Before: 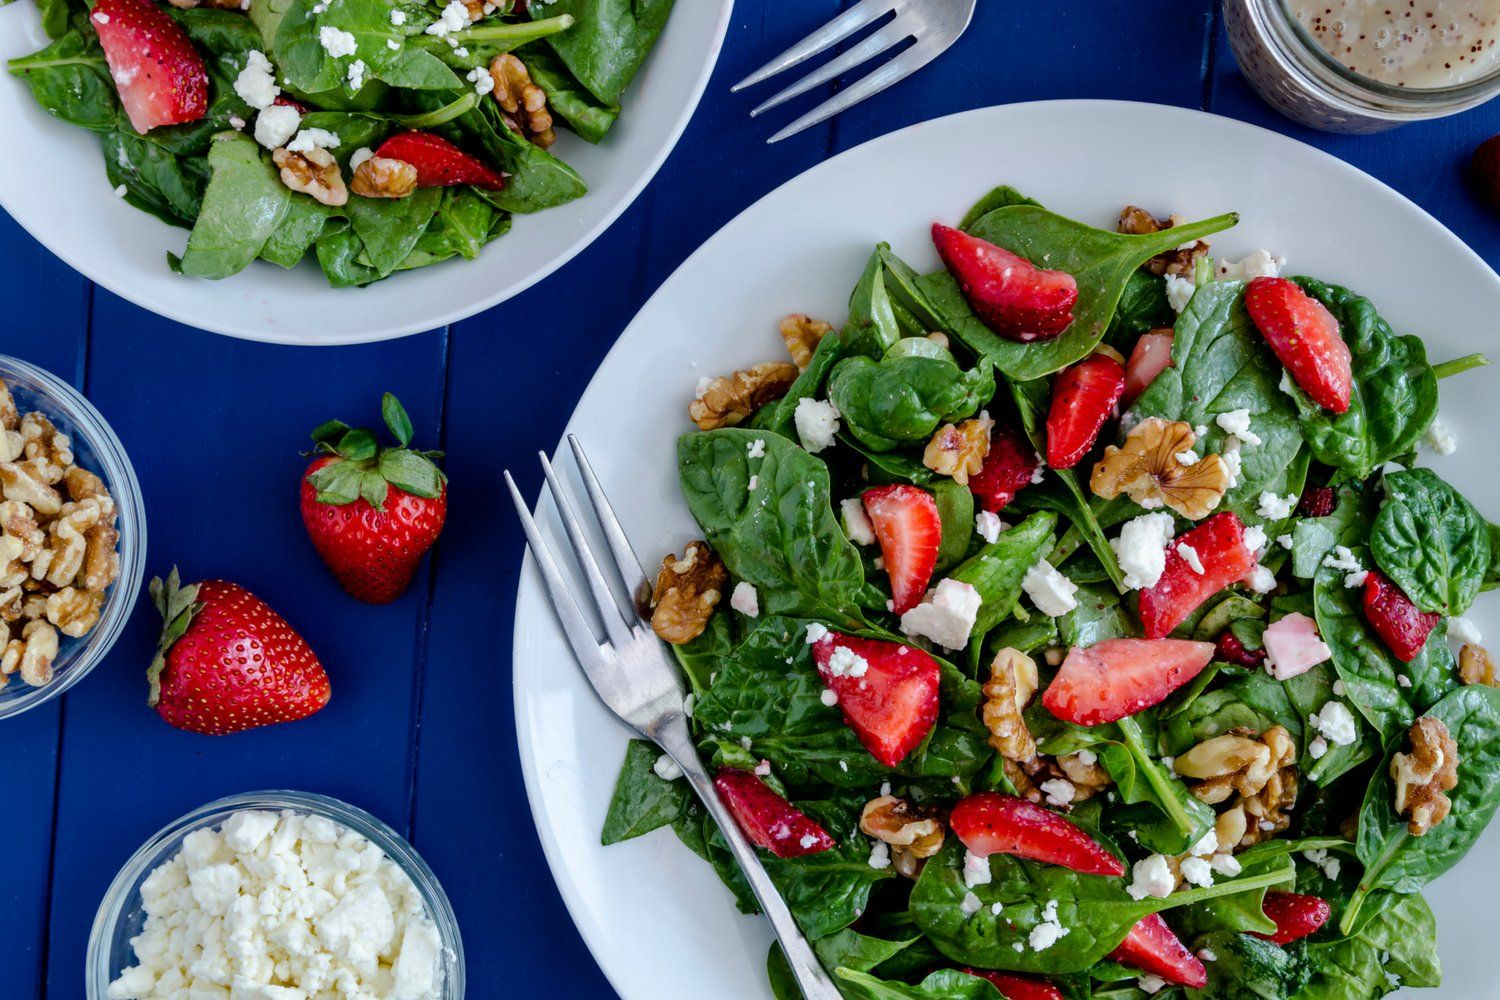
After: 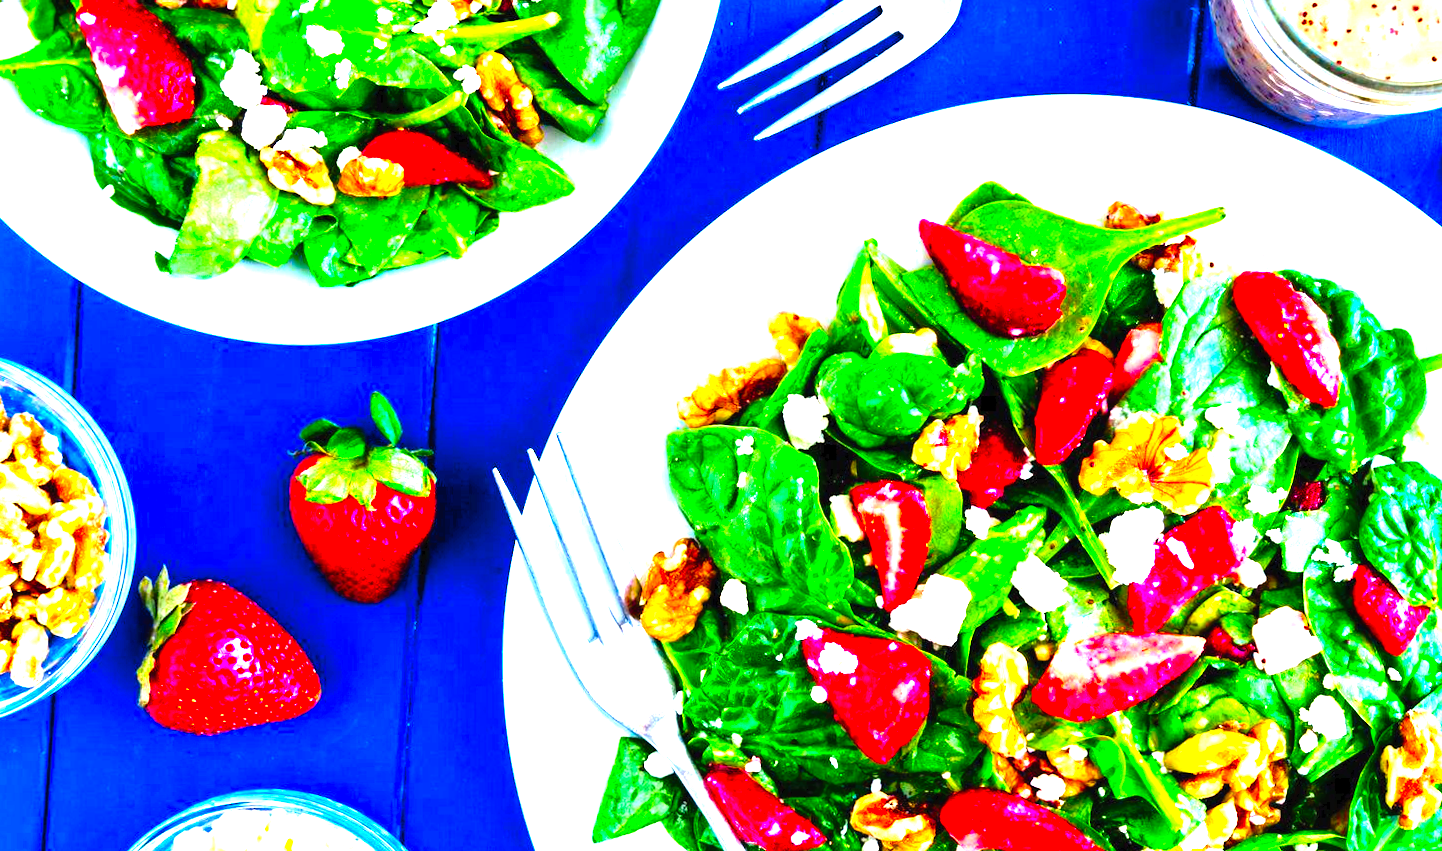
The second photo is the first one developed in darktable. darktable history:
color balance rgb: perceptual saturation grading › global saturation 31.225%
levels: levels [0, 0.281, 0.562]
crop and rotate: angle 0.303°, left 0.377%, right 2.697%, bottom 14.139%
contrast brightness saturation: contrast 0.2, brightness 0.203, saturation 0.797
tone curve: curves: ch0 [(0, 0) (0.003, 0.013) (0.011, 0.017) (0.025, 0.028) (0.044, 0.049) (0.069, 0.07) (0.1, 0.103) (0.136, 0.143) (0.177, 0.186) (0.224, 0.232) (0.277, 0.282) (0.335, 0.333) (0.399, 0.405) (0.468, 0.477) (0.543, 0.54) (0.623, 0.627) (0.709, 0.709) (0.801, 0.798) (0.898, 0.902) (1, 1)], color space Lab, independent channels, preserve colors none
